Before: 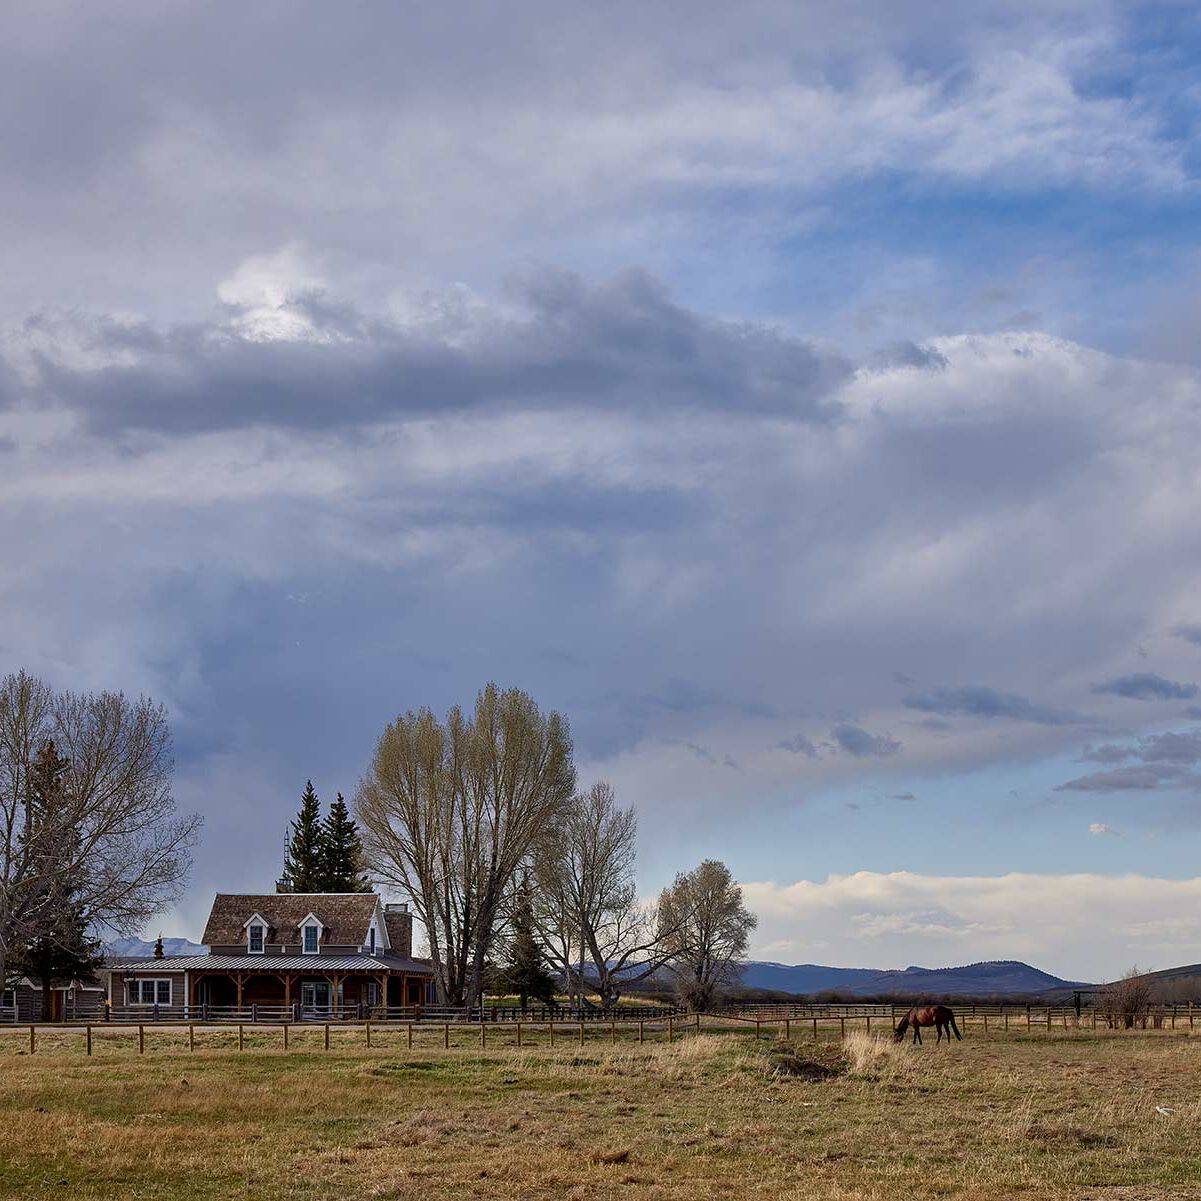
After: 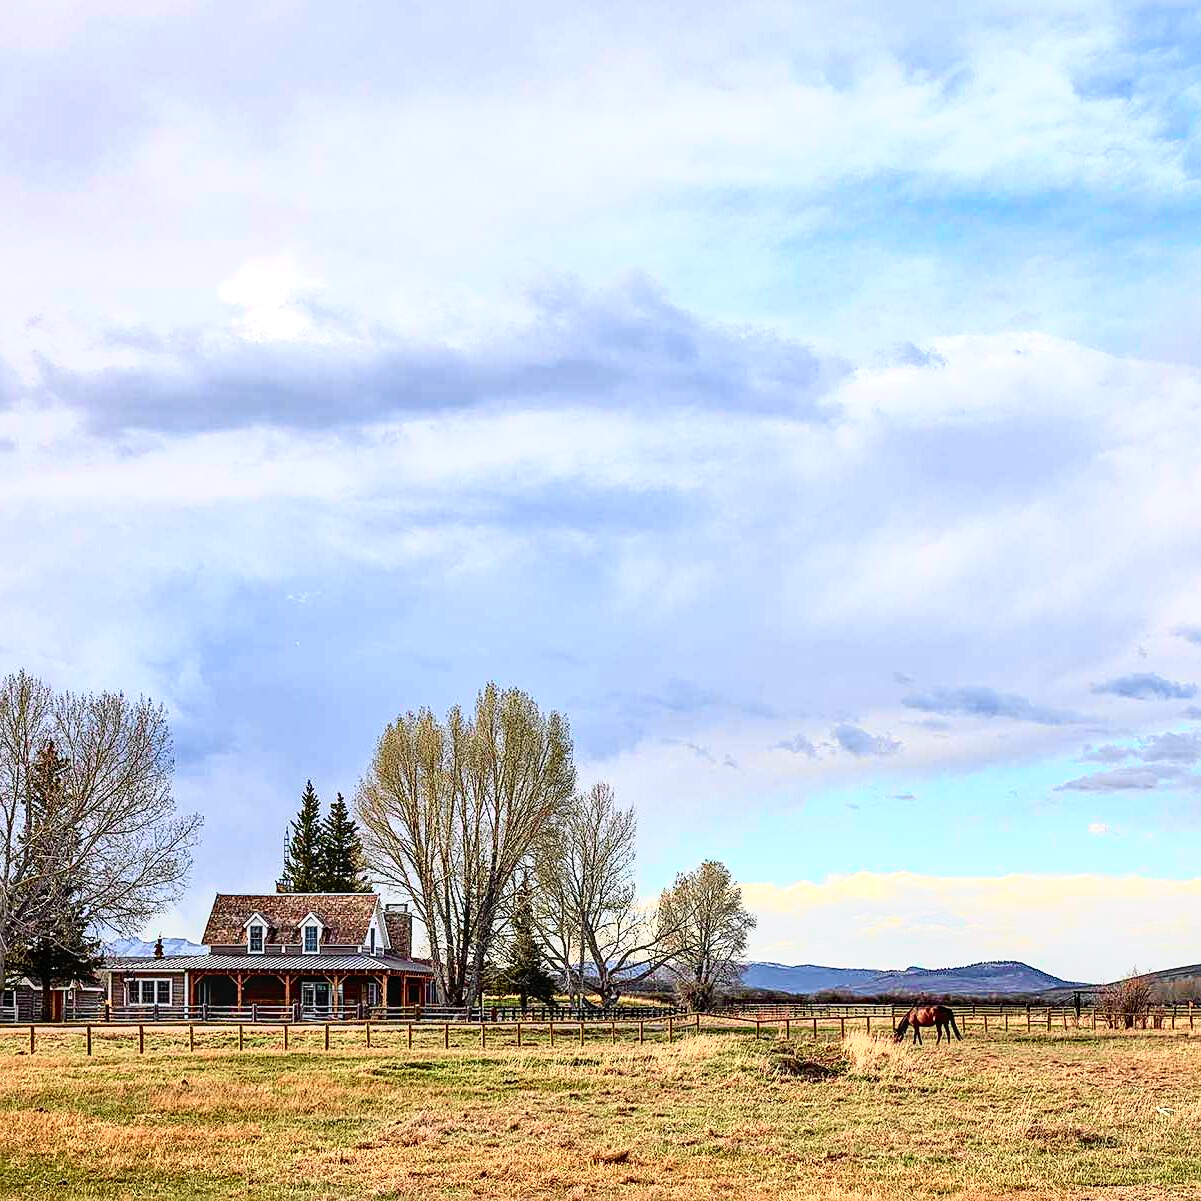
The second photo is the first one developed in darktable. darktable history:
exposure: black level correction 0, exposure 0.9 EV, compensate highlight preservation false
sharpen: on, module defaults
local contrast: on, module defaults
haze removal: compatibility mode true, adaptive false
tone curve: curves: ch0 [(0, 0) (0.131, 0.094) (0.326, 0.386) (0.481, 0.623) (0.593, 0.764) (0.812, 0.933) (1, 0.974)]; ch1 [(0, 0) (0.366, 0.367) (0.475, 0.453) (0.494, 0.493) (0.504, 0.497) (0.553, 0.584) (1, 1)]; ch2 [(0, 0) (0.333, 0.346) (0.375, 0.375) (0.424, 0.43) (0.476, 0.492) (0.502, 0.503) (0.533, 0.556) (0.566, 0.599) (0.614, 0.653) (1, 1)], color space Lab, independent channels, preserve colors none
